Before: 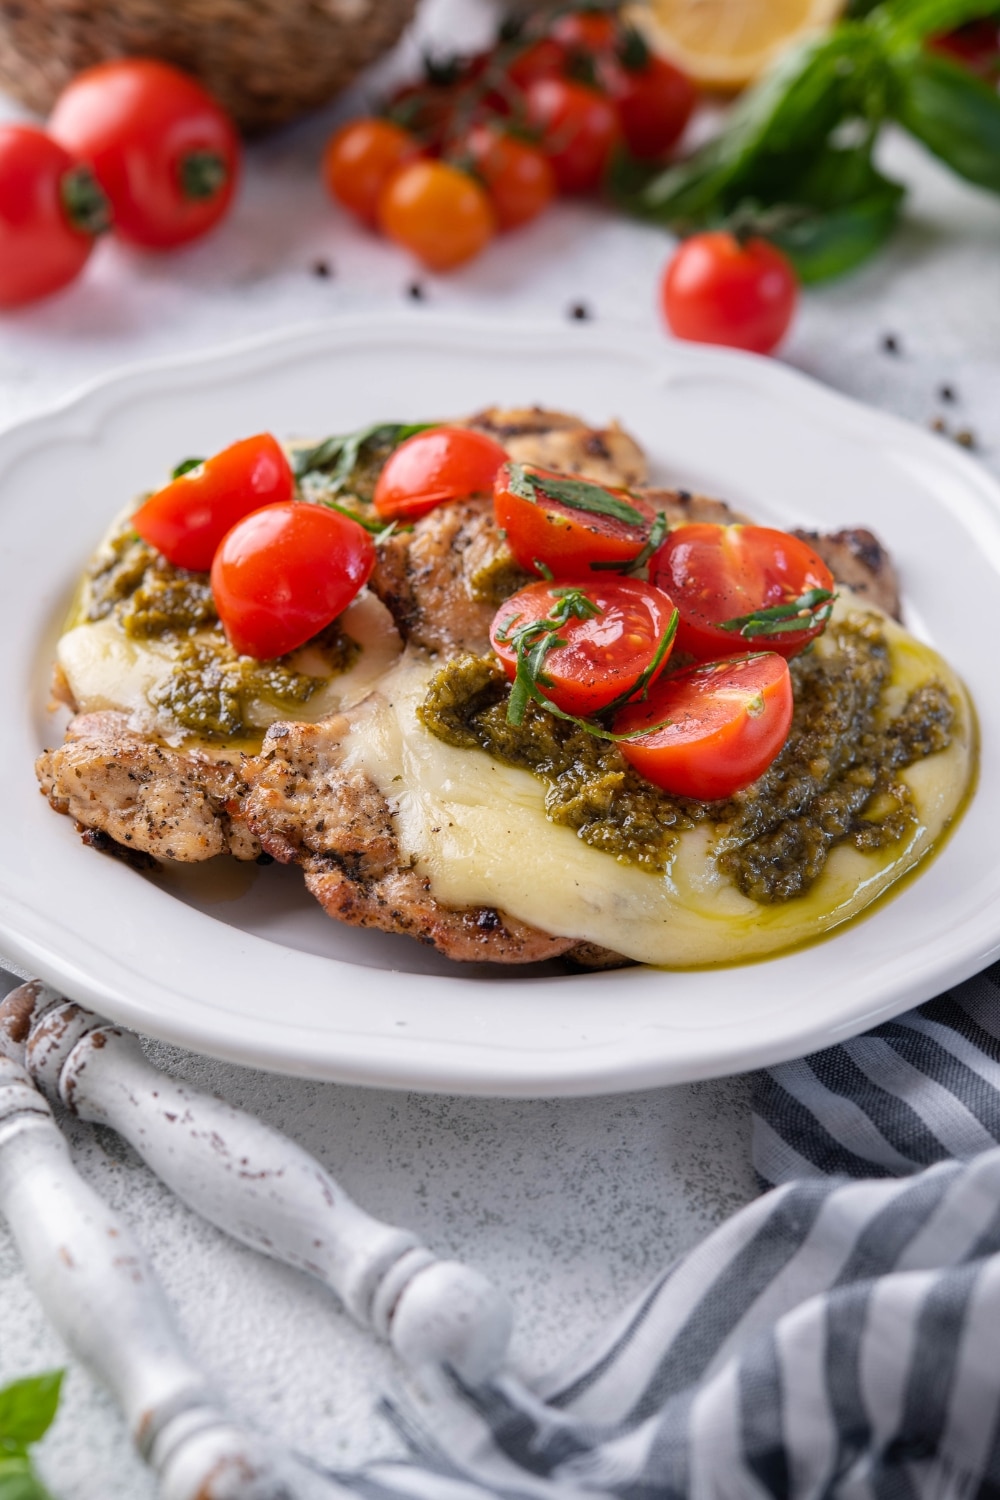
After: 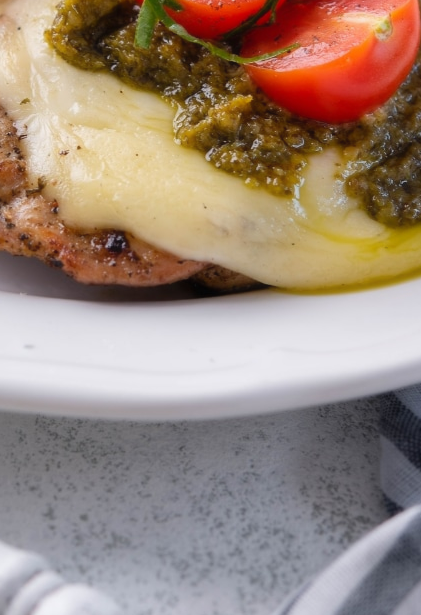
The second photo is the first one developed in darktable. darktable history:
contrast equalizer: octaves 7, y [[0.502, 0.505, 0.512, 0.529, 0.564, 0.588], [0.5 ×6], [0.502, 0.505, 0.512, 0.529, 0.564, 0.588], [0, 0.001, 0.001, 0.004, 0.008, 0.011], [0, 0.001, 0.001, 0.004, 0.008, 0.011]], mix -1
crop: left 37.221%, top 45.169%, right 20.63%, bottom 13.777%
